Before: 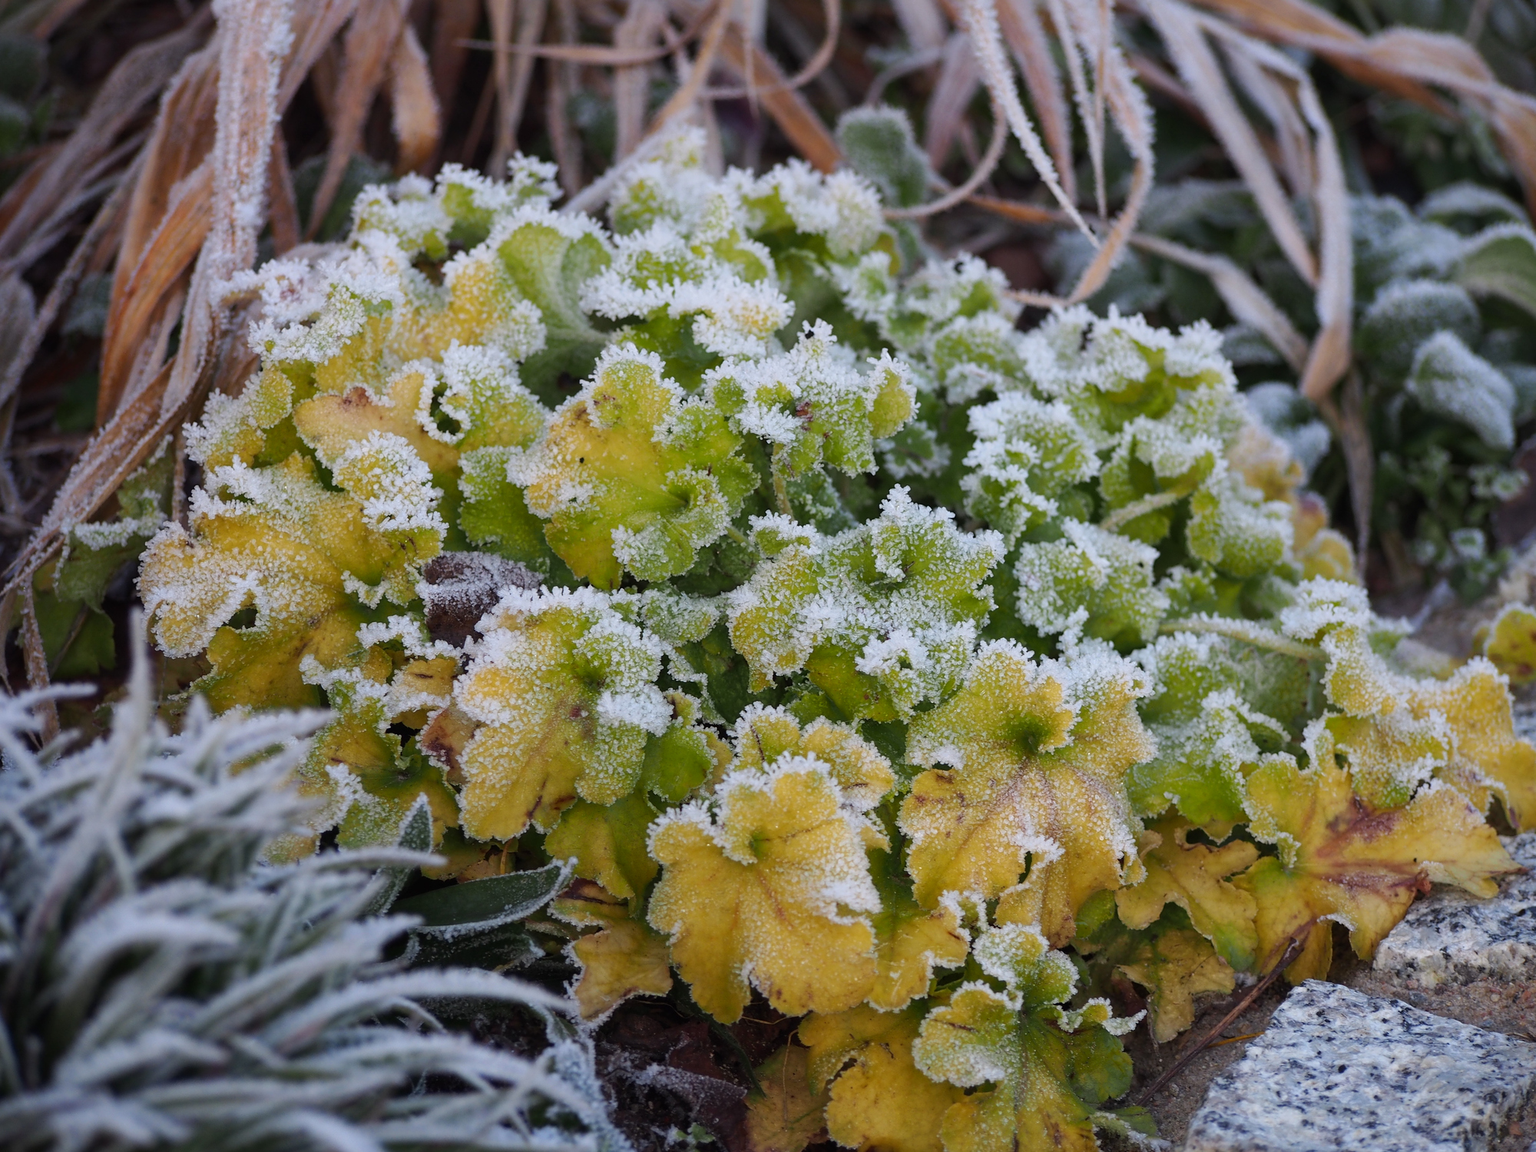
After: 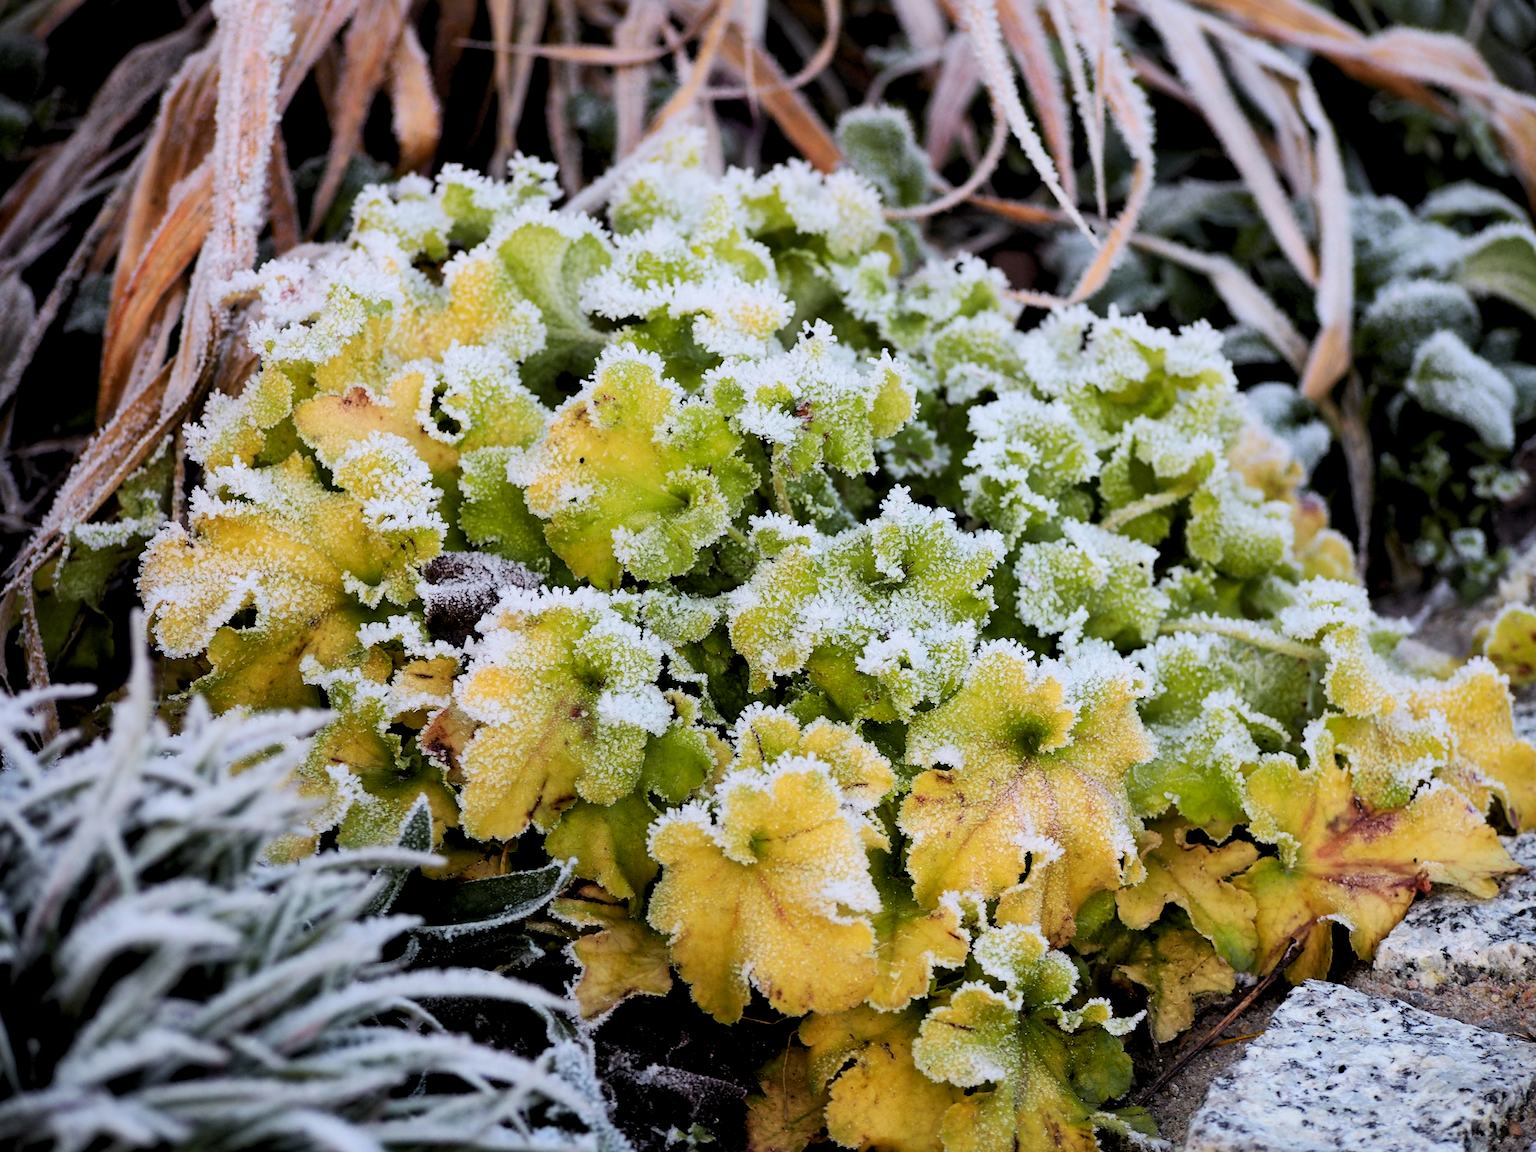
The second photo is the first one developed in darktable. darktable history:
tone curve: curves: ch0 [(0, 0) (0.091, 0.066) (0.184, 0.16) (0.491, 0.519) (0.748, 0.765) (1, 0.919)]; ch1 [(0, 0) (0.179, 0.173) (0.322, 0.32) (0.424, 0.424) (0.502, 0.5) (0.56, 0.575) (0.631, 0.675) (0.777, 0.806) (1, 1)]; ch2 [(0, 0) (0.434, 0.447) (0.497, 0.498) (0.539, 0.566) (0.676, 0.691) (1, 1)], color space Lab, independent channels, preserve colors none
tone equalizer: -8 EV -0.417 EV, -7 EV -0.389 EV, -6 EV -0.333 EV, -5 EV -0.222 EV, -3 EV 0.222 EV, -2 EV 0.333 EV, -1 EV 0.389 EV, +0 EV 0.417 EV, edges refinement/feathering 500, mask exposure compensation -1.57 EV, preserve details no
rgb levels: levels [[0.013, 0.434, 0.89], [0, 0.5, 1], [0, 0.5, 1]]
